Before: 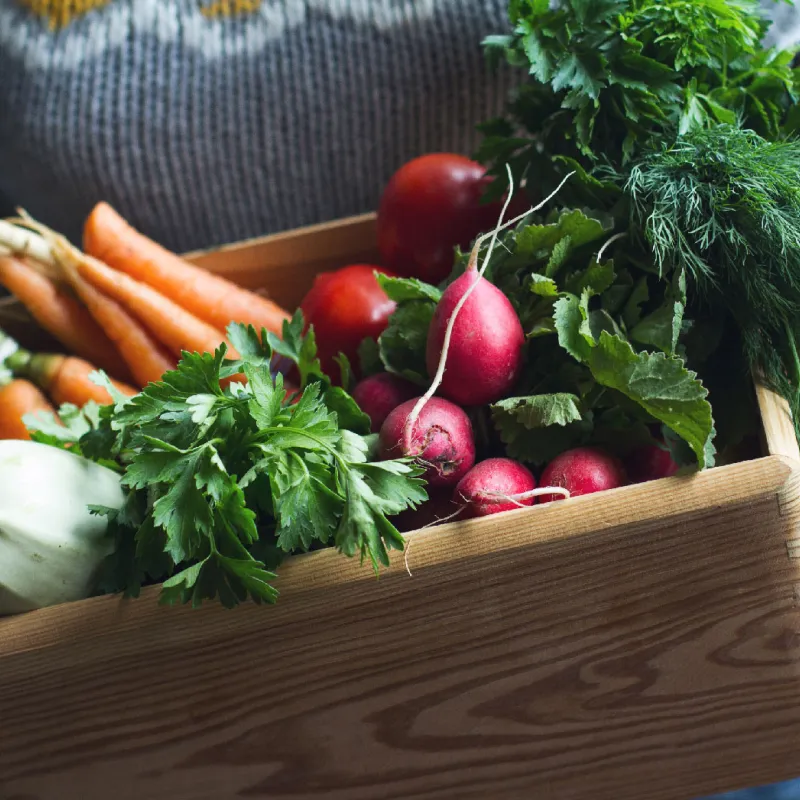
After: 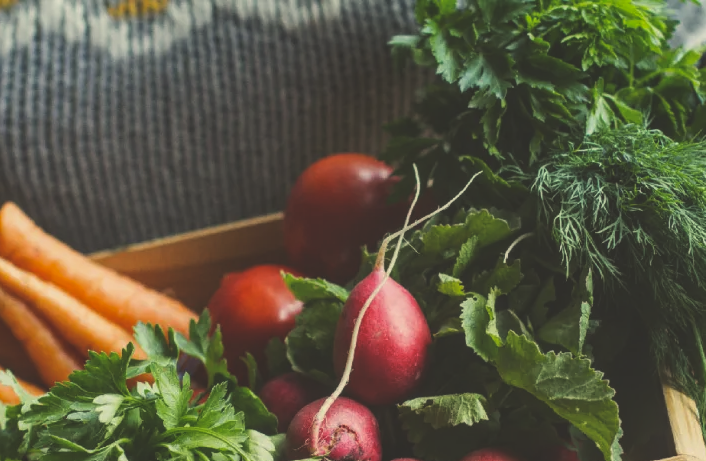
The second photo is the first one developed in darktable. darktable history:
color correction: highlights a* 1.31, highlights b* 17.43
exposure: black level correction -0.037, exposure -0.496 EV, compensate highlight preservation false
color calibration: output R [1.063, -0.012, -0.003, 0], output G [0, 1.022, 0.021, 0], output B [-0.079, 0.047, 1, 0], x 0.355, y 0.368, temperature 4746.52 K
crop and rotate: left 11.718%, bottom 42.316%
local contrast: on, module defaults
